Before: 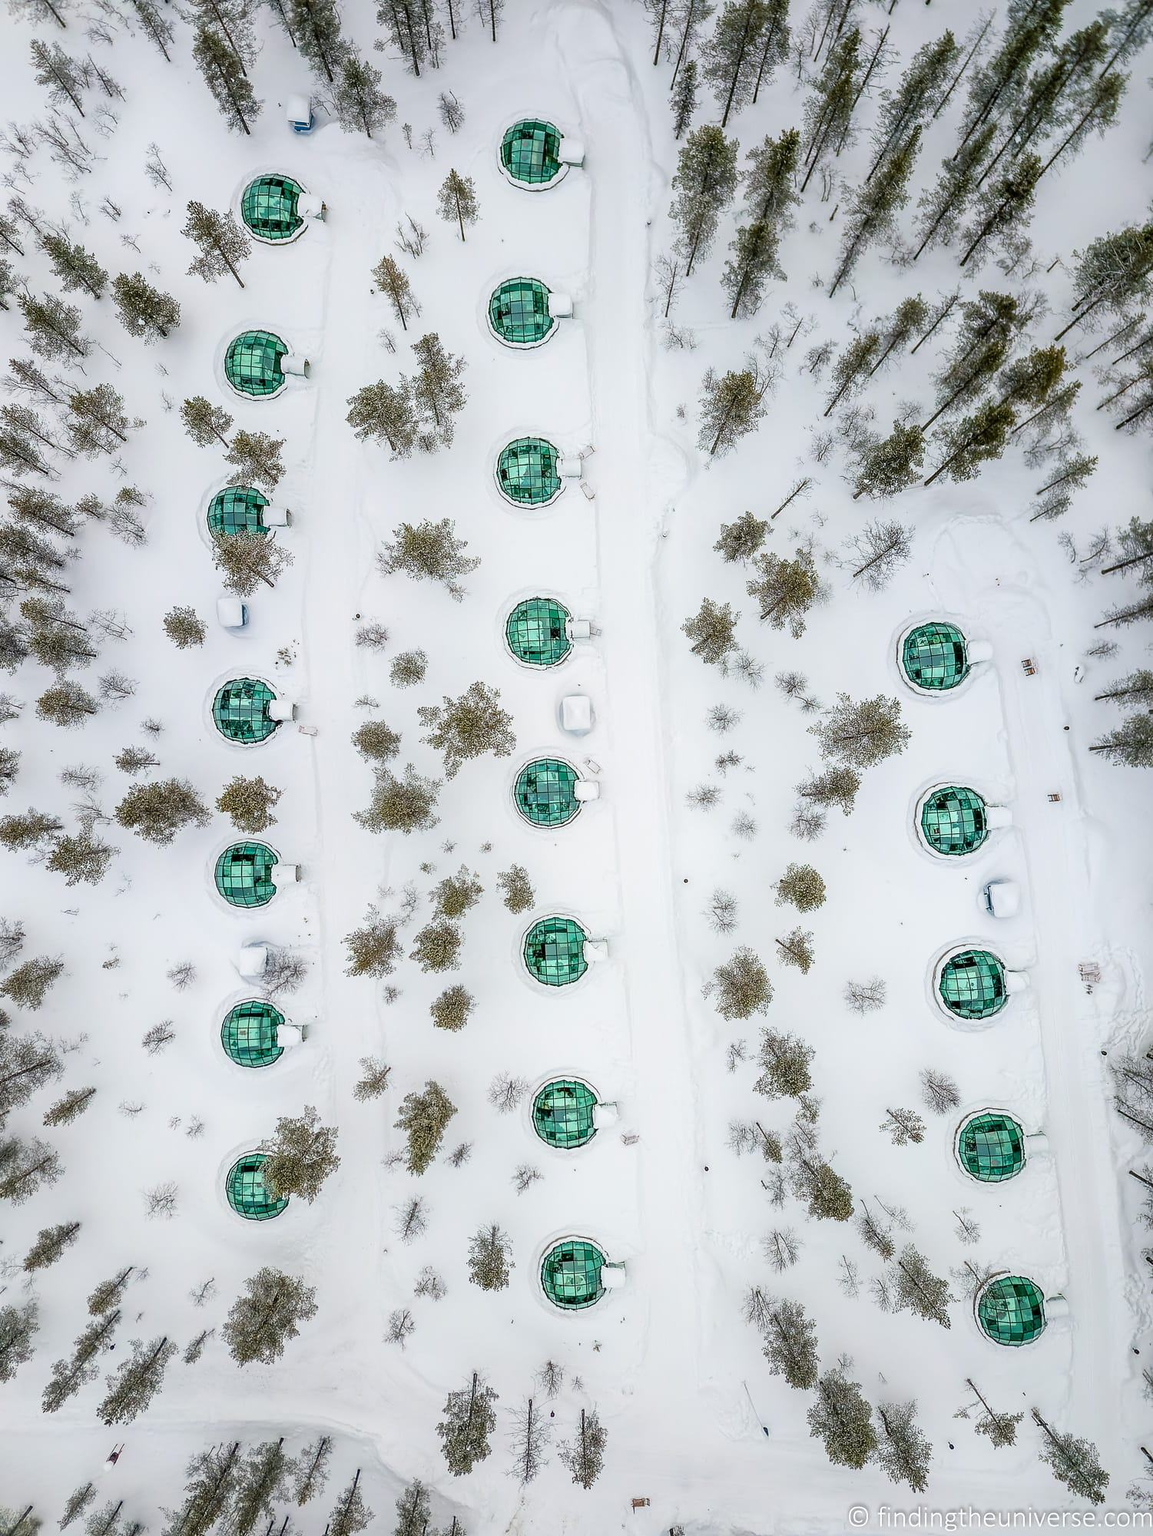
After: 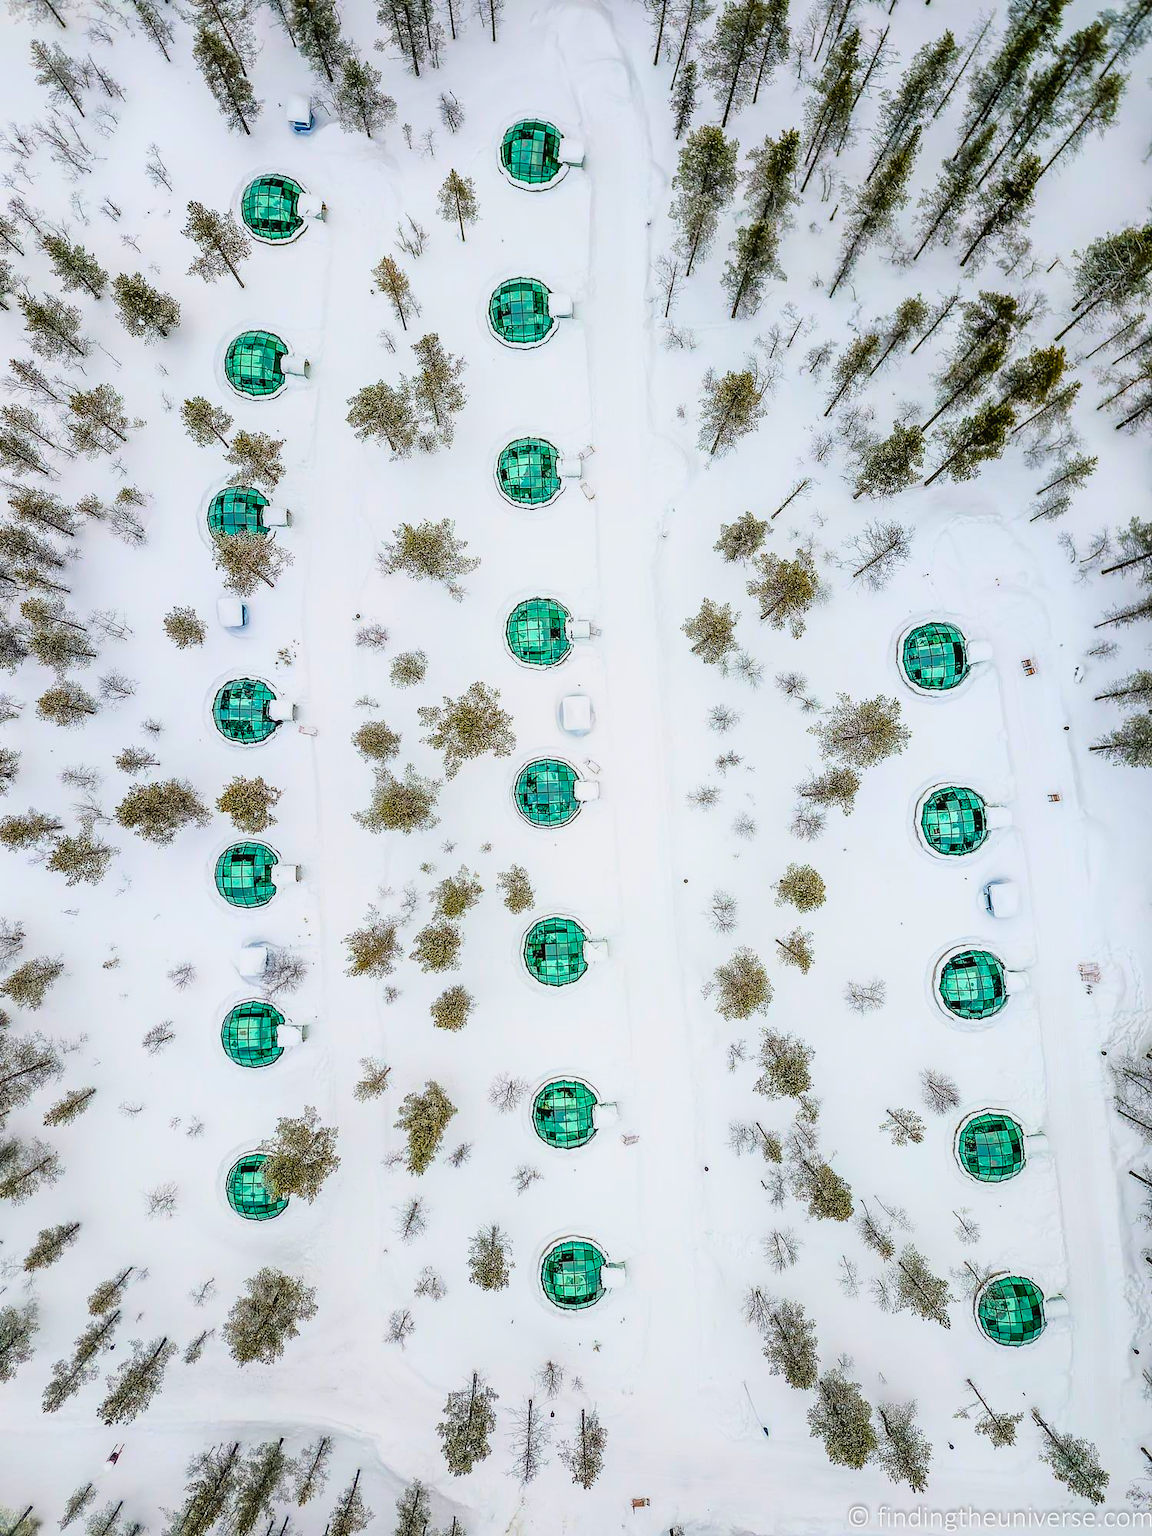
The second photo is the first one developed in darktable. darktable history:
color balance rgb: global offset › luminance -0.513%, perceptual saturation grading › global saturation 24.937%, global vibrance 24.689%
shadows and highlights: shadows 25.3, white point adjustment -2.96, highlights -29.77
tone curve: curves: ch0 [(0, 0.023) (0.087, 0.065) (0.184, 0.168) (0.45, 0.54) (0.57, 0.683) (0.722, 0.825) (0.877, 0.948) (1, 1)]; ch1 [(0, 0) (0.388, 0.369) (0.447, 0.447) (0.505, 0.5) (0.534, 0.528) (0.573, 0.583) (0.663, 0.68) (1, 1)]; ch2 [(0, 0) (0.314, 0.223) (0.427, 0.405) (0.492, 0.505) (0.531, 0.55) (0.589, 0.599) (1, 1)], color space Lab, linked channels, preserve colors none
